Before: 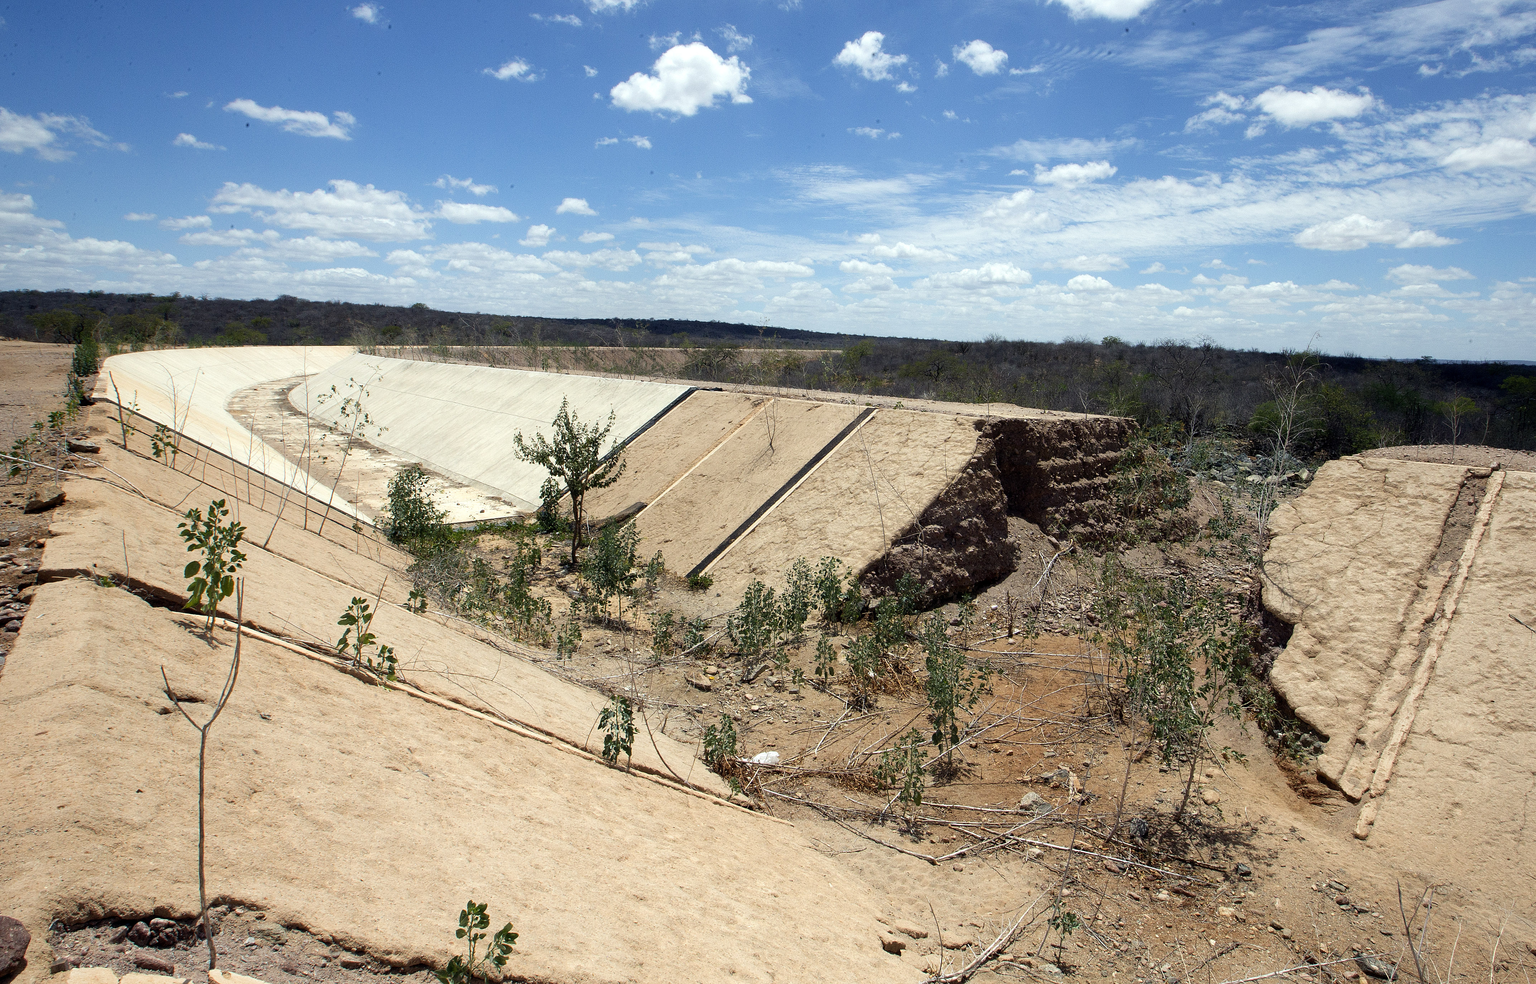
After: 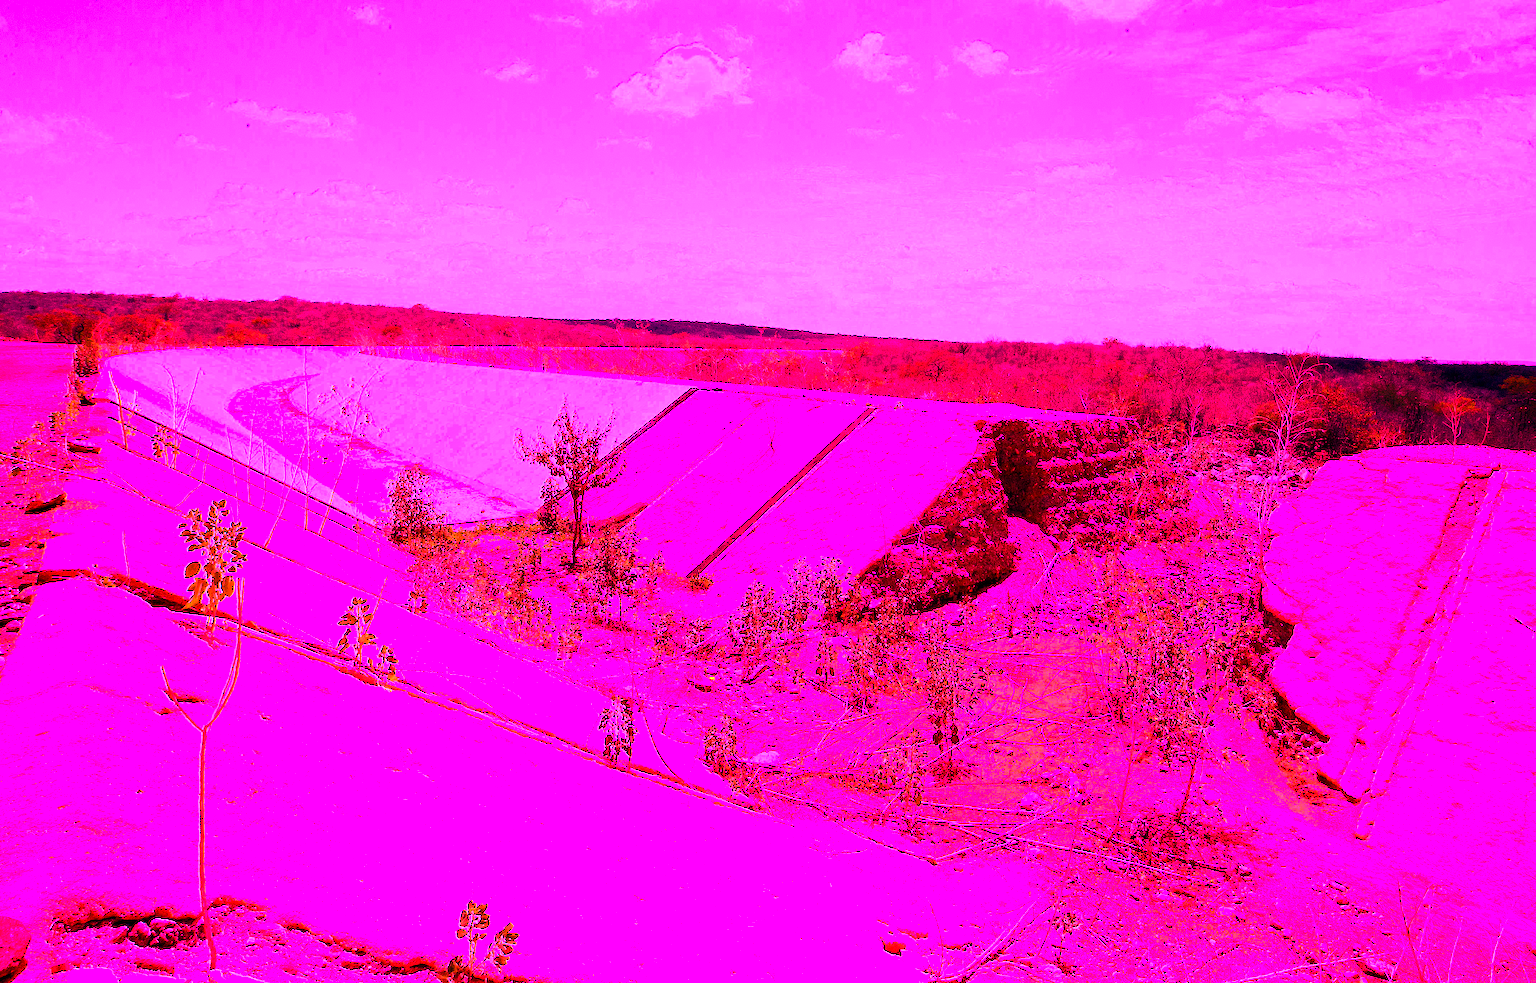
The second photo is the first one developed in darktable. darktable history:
color balance rgb: linear chroma grading › global chroma 16.62%, perceptual saturation grading › highlights -8.63%, perceptual saturation grading › mid-tones 18.66%, perceptual saturation grading › shadows 28.49%, perceptual brilliance grading › highlights 14.22%, perceptual brilliance grading › shadows -18.96%, global vibrance 27.71%
white balance: red 4.26, blue 1.802
